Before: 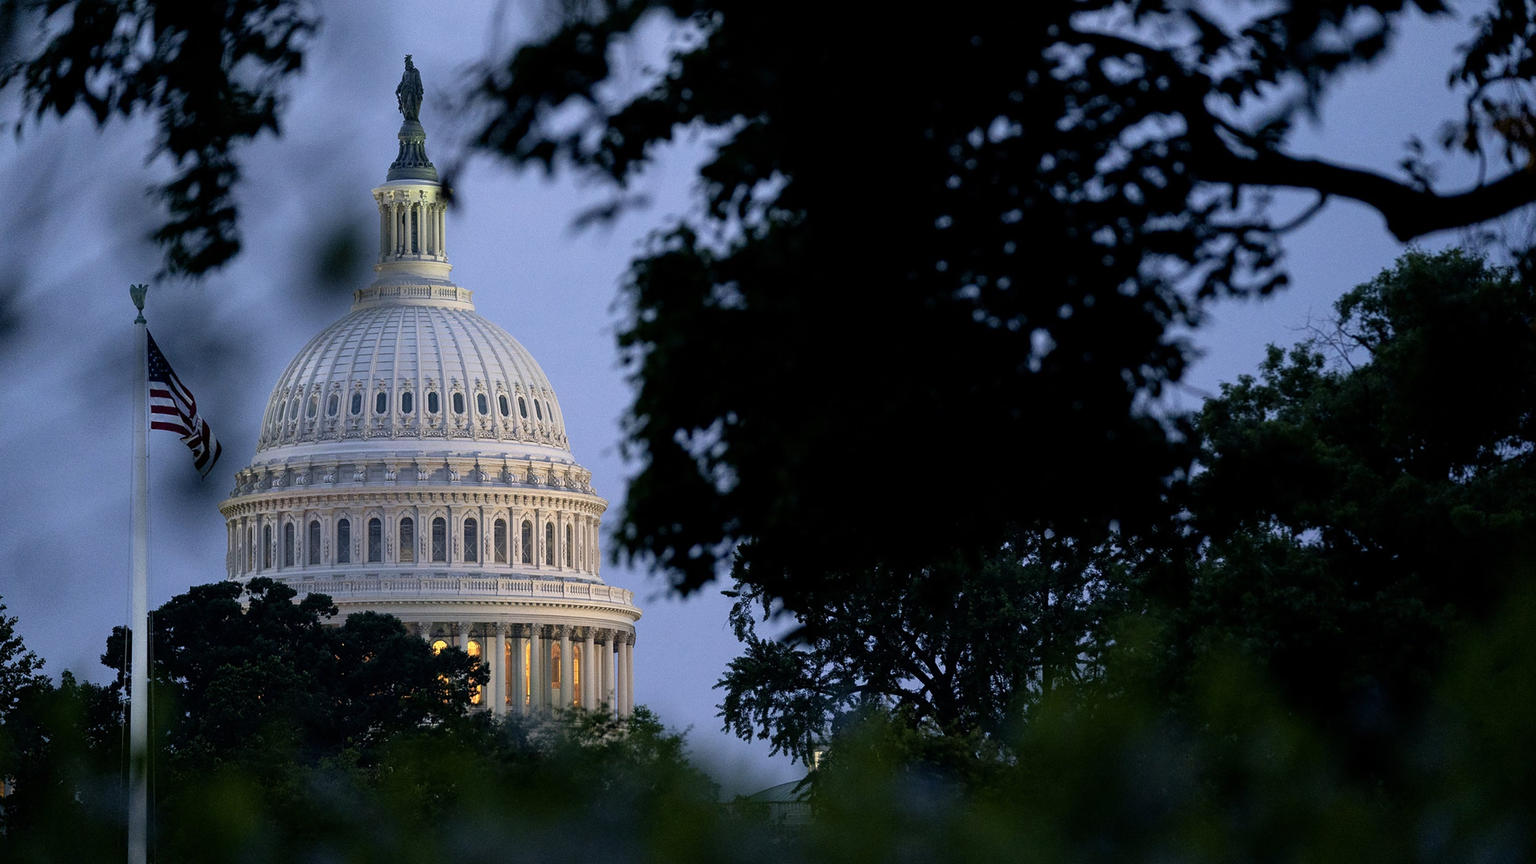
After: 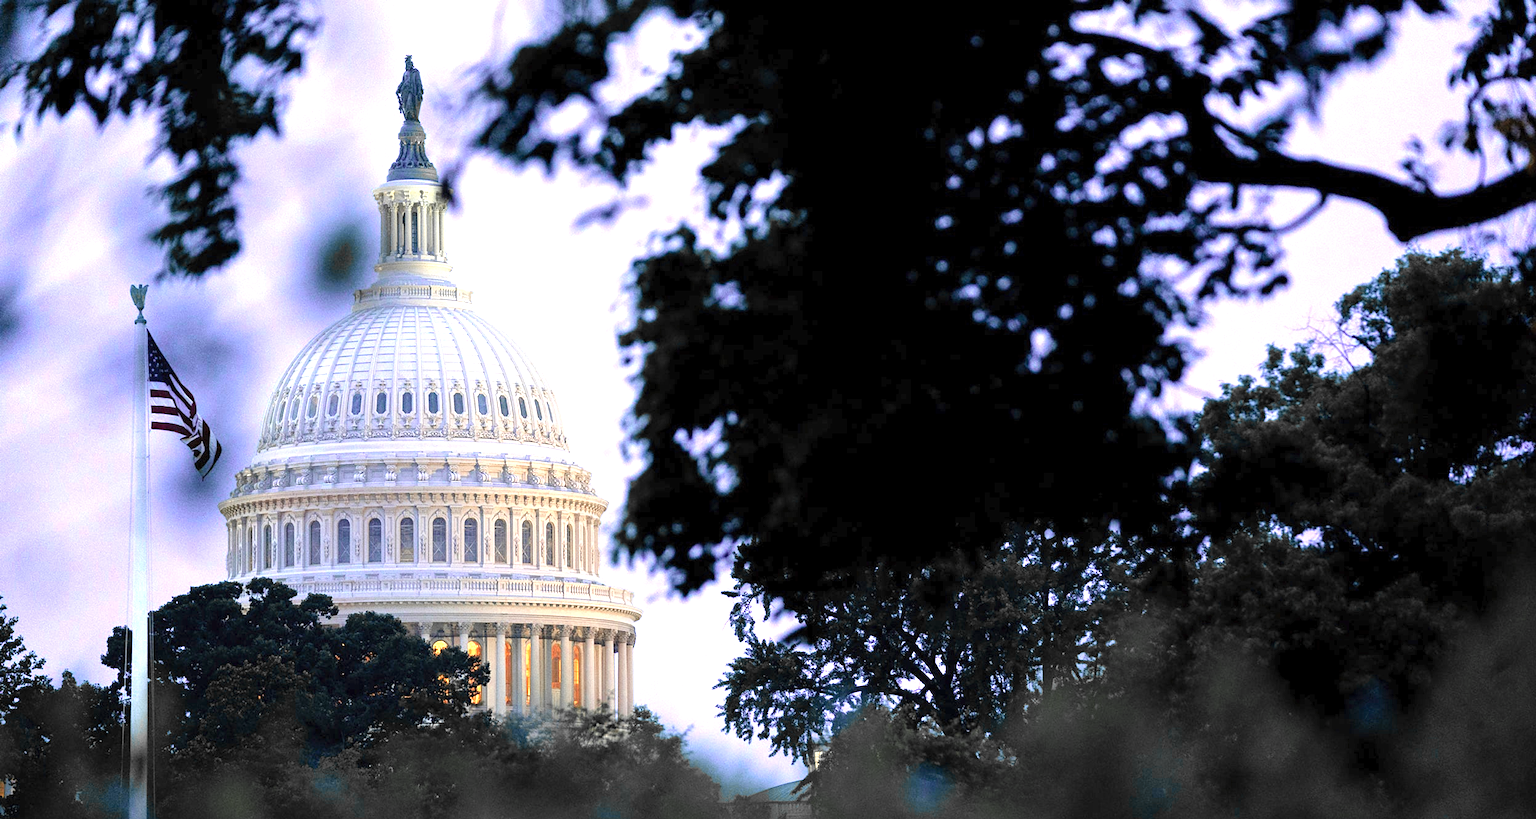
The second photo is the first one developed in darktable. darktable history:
crop and rotate: top 0%, bottom 5.097%
exposure: exposure 1.137 EV, compensate highlight preservation false
contrast brightness saturation: brightness 0.15
color zones: curves: ch0 [(0, 0.363) (0.128, 0.373) (0.25, 0.5) (0.402, 0.407) (0.521, 0.525) (0.63, 0.559) (0.729, 0.662) (0.867, 0.471)]; ch1 [(0, 0.515) (0.136, 0.618) (0.25, 0.5) (0.378, 0) (0.516, 0) (0.622, 0.593) (0.737, 0.819) (0.87, 0.593)]; ch2 [(0, 0.529) (0.128, 0.471) (0.282, 0.451) (0.386, 0.662) (0.516, 0.525) (0.633, 0.554) (0.75, 0.62) (0.875, 0.441)]
